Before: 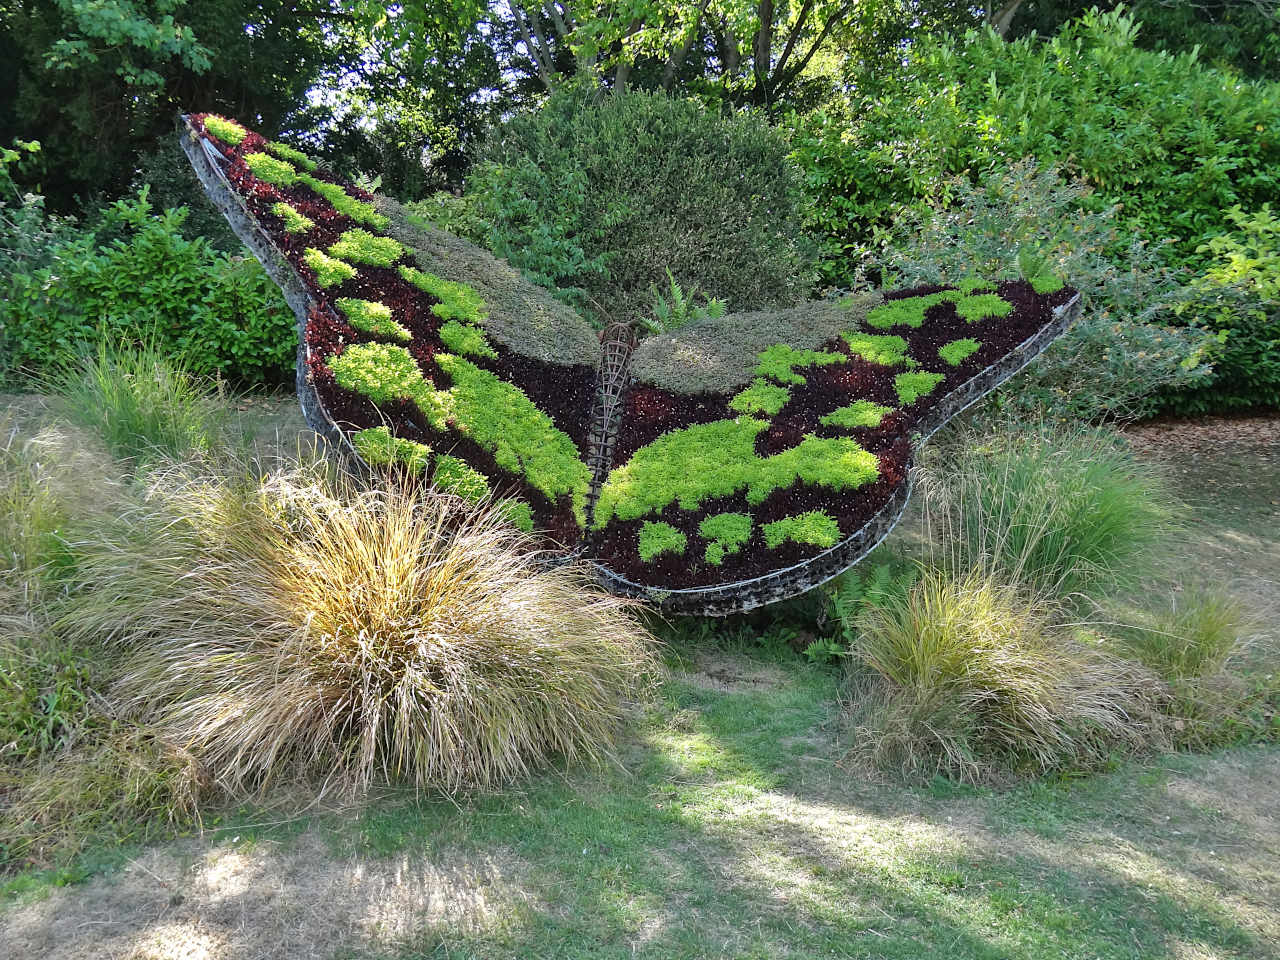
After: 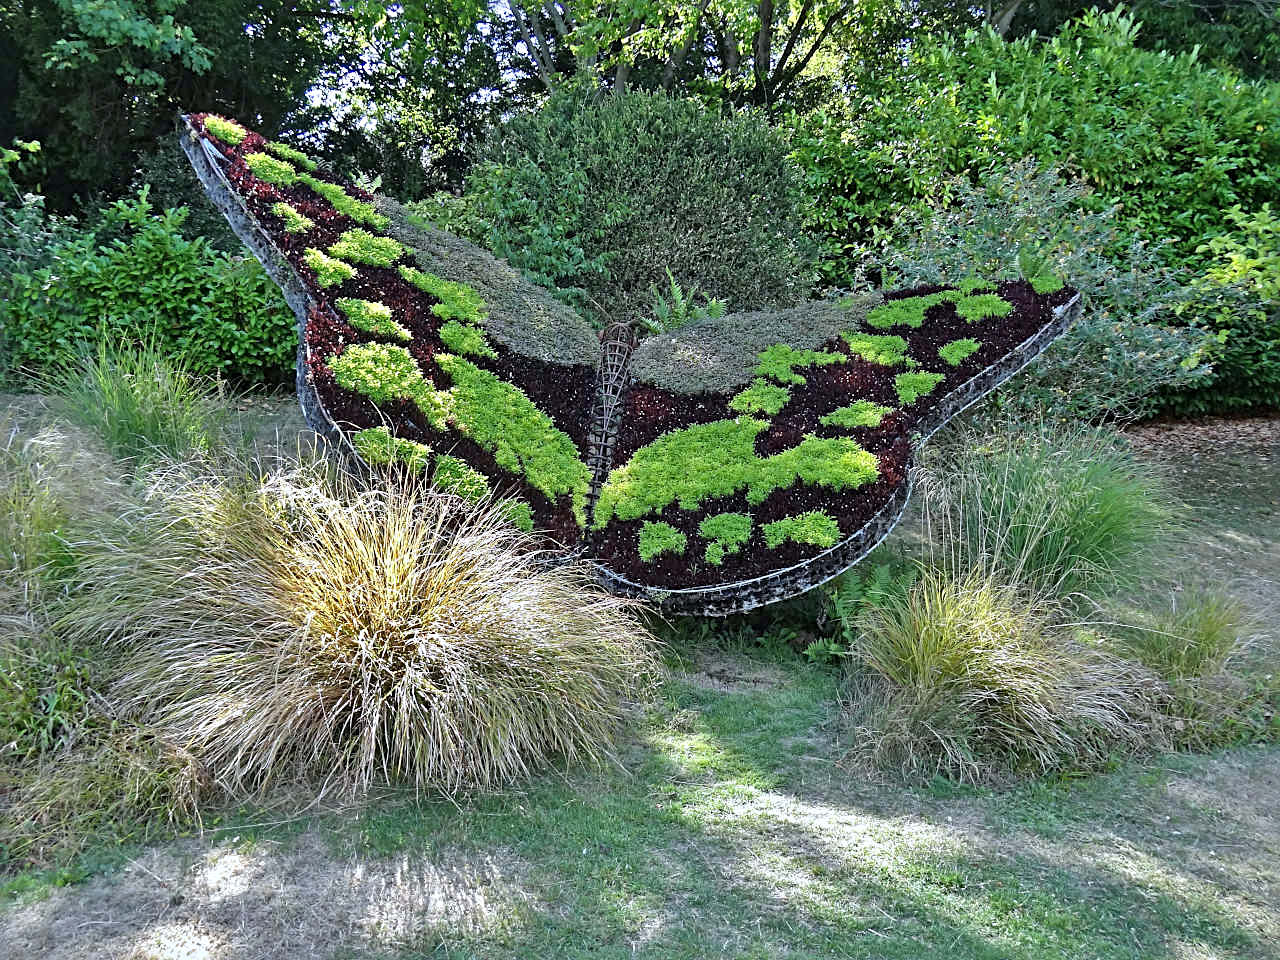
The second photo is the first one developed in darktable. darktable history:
sharpen: radius 4
tone equalizer: on, module defaults
white balance: red 0.954, blue 1.079
